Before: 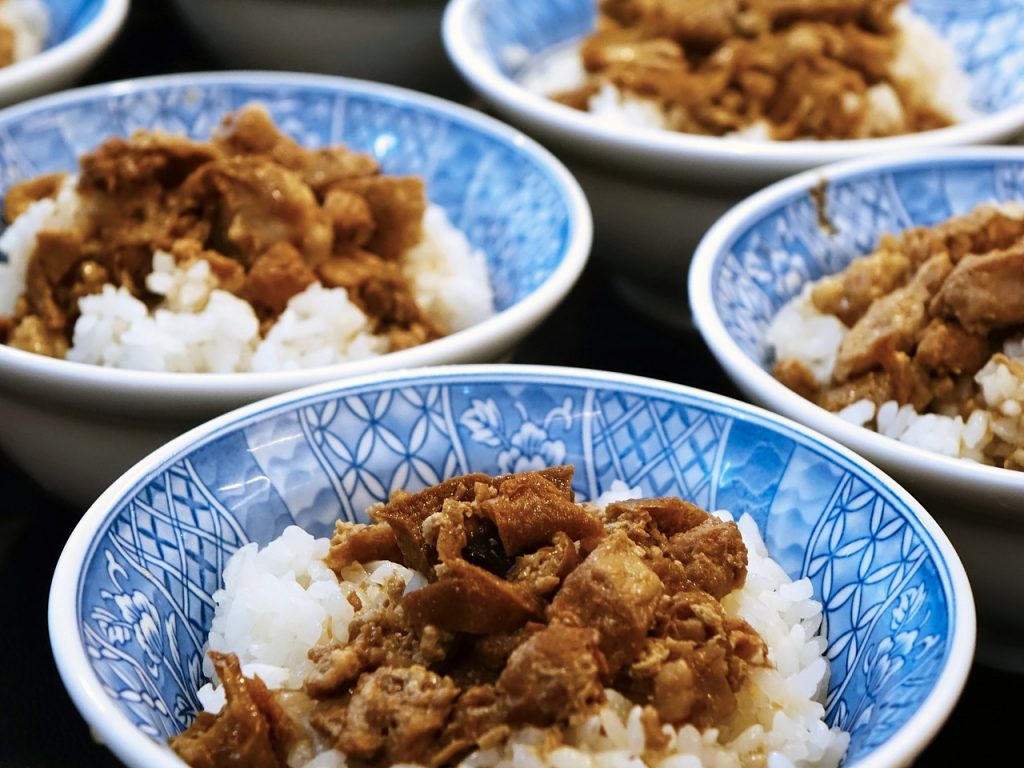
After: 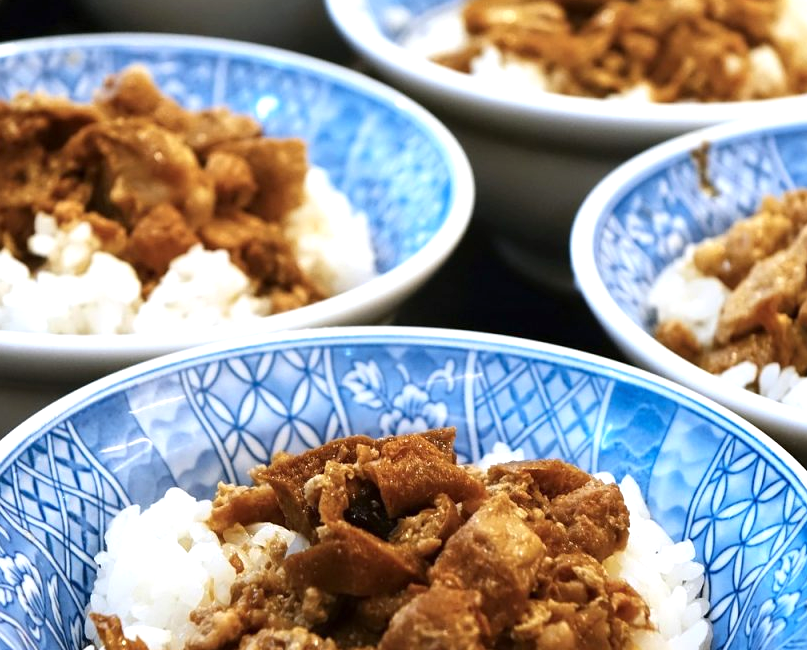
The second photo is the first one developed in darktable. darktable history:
exposure: exposure 0.486 EV, compensate highlight preservation false
crop: left 11.551%, top 4.986%, right 9.553%, bottom 10.307%
